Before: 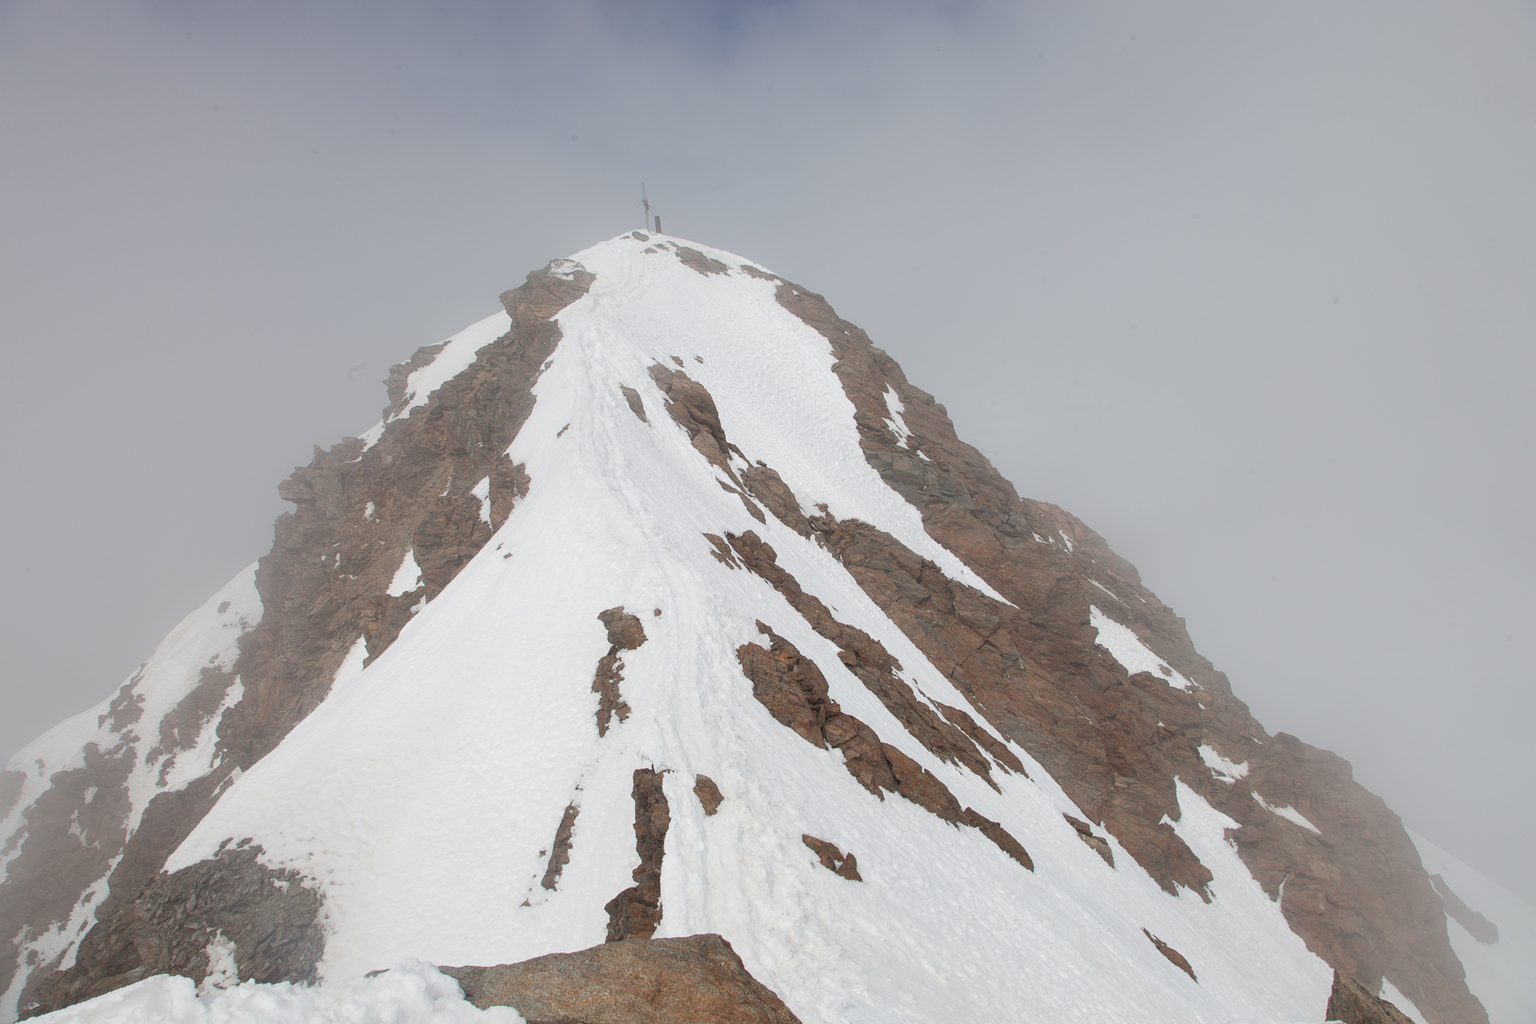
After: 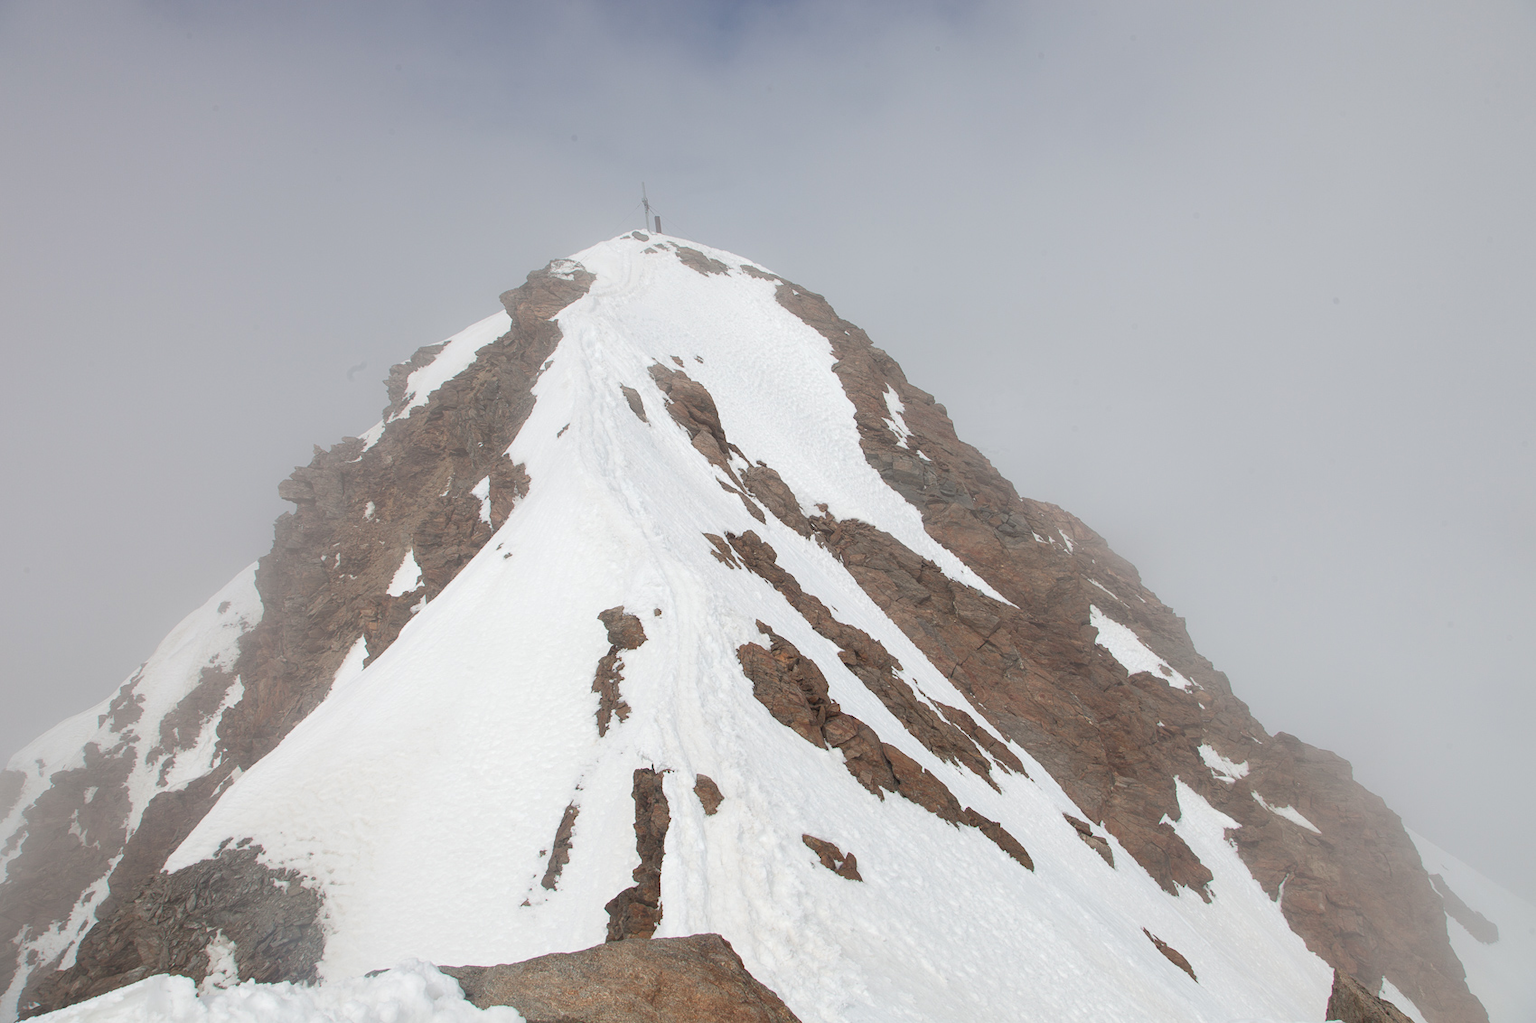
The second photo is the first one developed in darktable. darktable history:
exposure: black level correction 0.001, exposure 0.139 EV, compensate highlight preservation false
